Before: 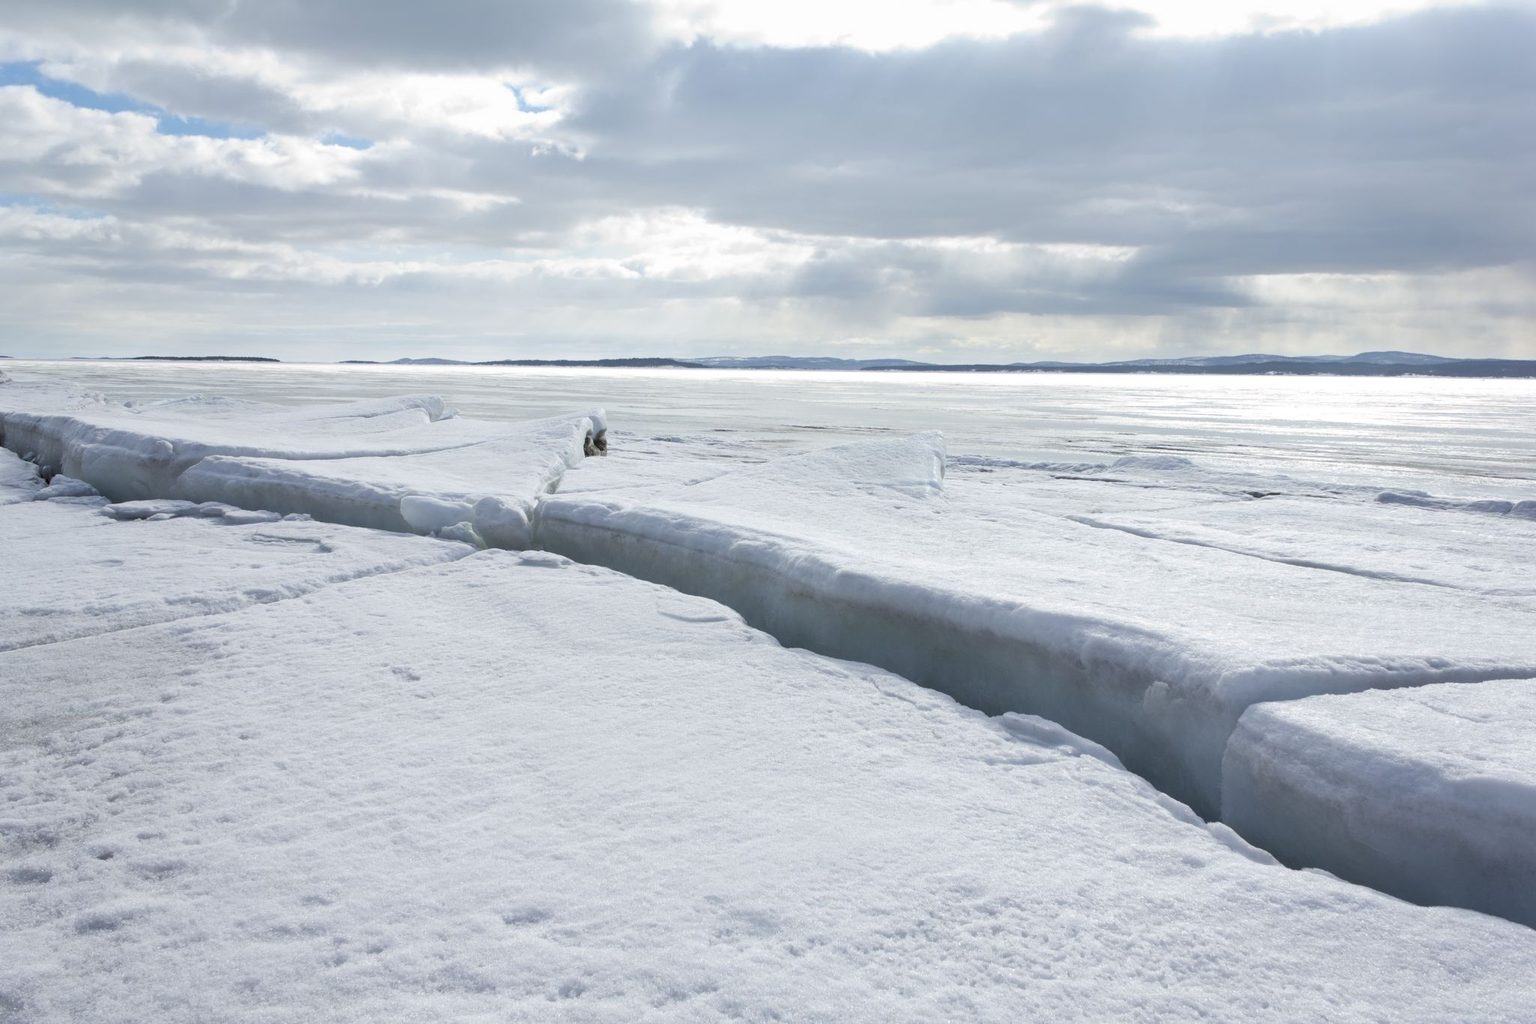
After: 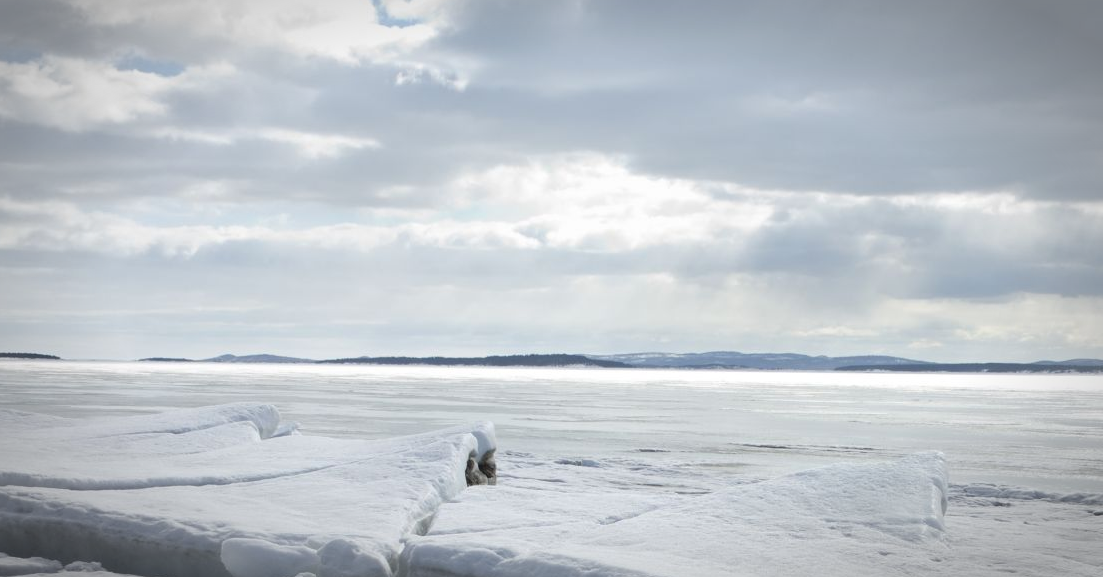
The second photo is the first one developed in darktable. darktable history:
vignetting: automatic ratio true
crop: left 15.306%, top 9.065%, right 30.789%, bottom 48.638%
